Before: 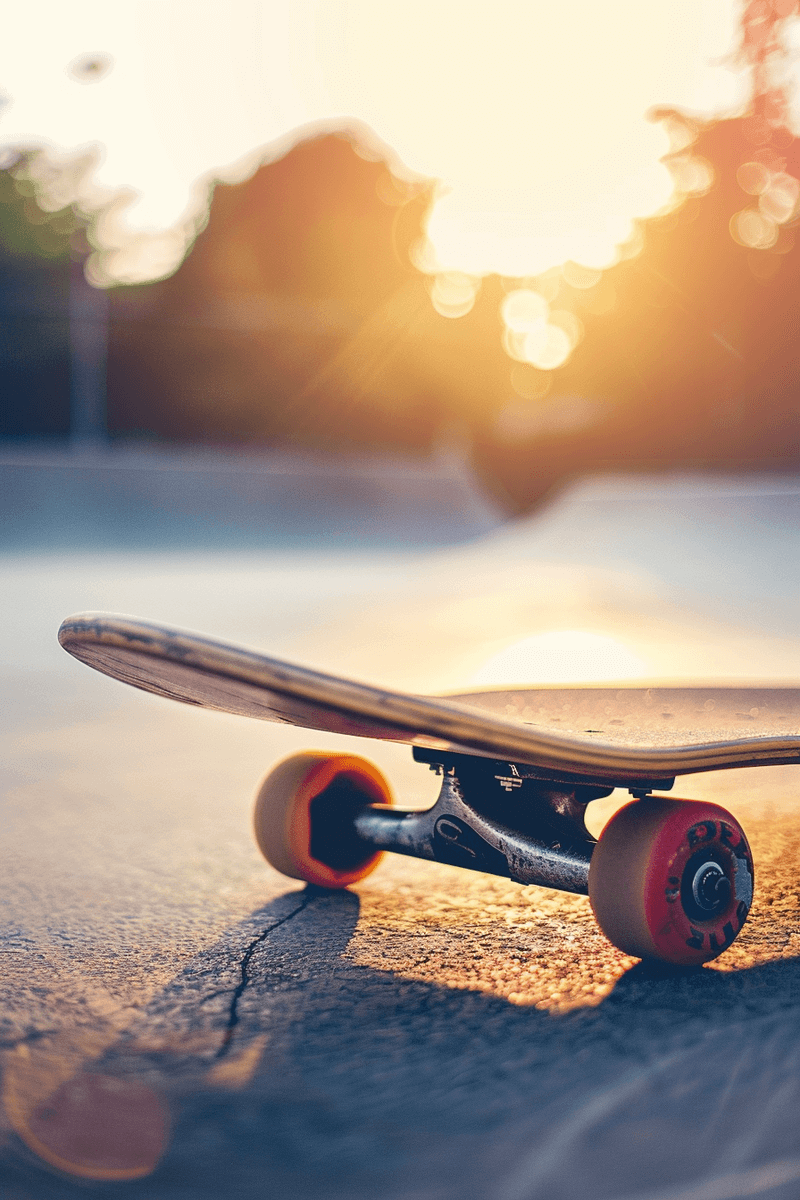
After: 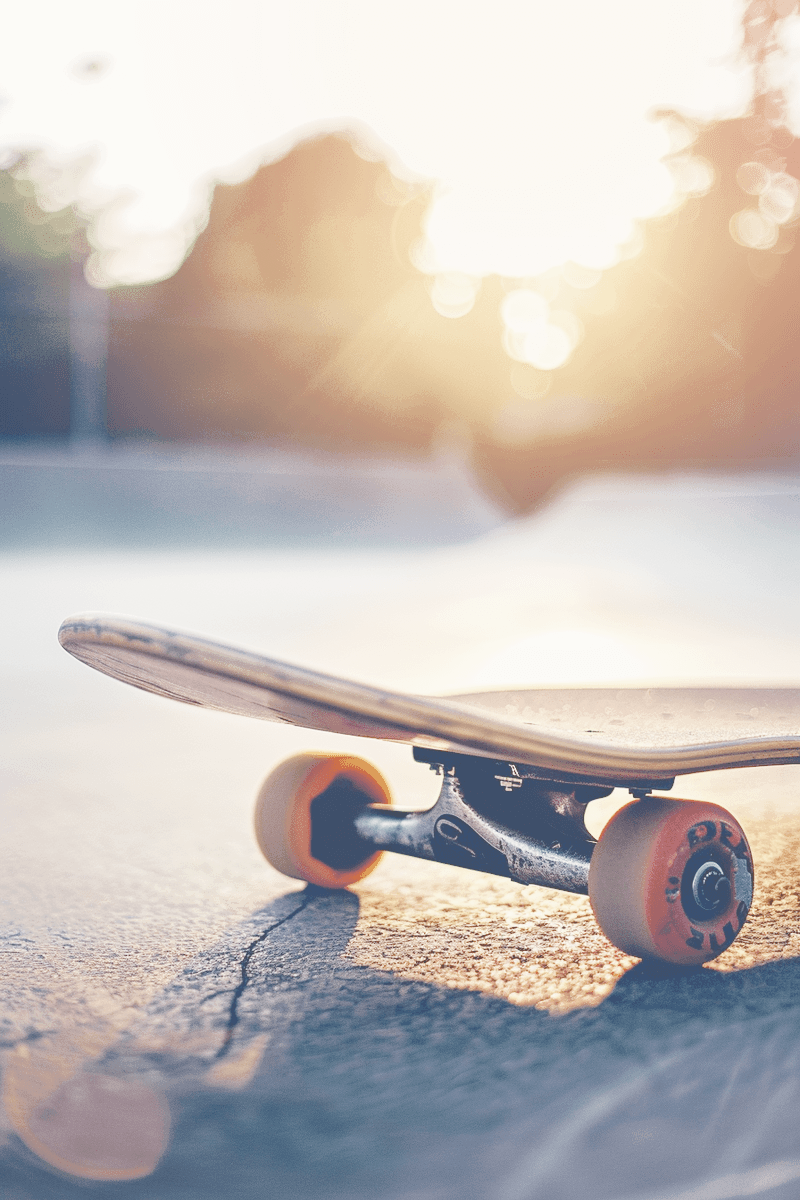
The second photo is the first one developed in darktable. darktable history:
exposure: black level correction -0.064, exposure -0.049 EV, compensate exposure bias true, compensate highlight preservation false
color zones: curves: ch0 [(0, 0.5) (0.125, 0.4) (0.25, 0.5) (0.375, 0.4) (0.5, 0.4) (0.625, 0.35) (0.75, 0.35) (0.875, 0.5)]; ch1 [(0, 0.35) (0.125, 0.45) (0.25, 0.35) (0.375, 0.35) (0.5, 0.35) (0.625, 0.35) (0.75, 0.45) (0.875, 0.35)]; ch2 [(0, 0.6) (0.125, 0.5) (0.25, 0.5) (0.375, 0.6) (0.5, 0.6) (0.625, 0.5) (0.75, 0.5) (0.875, 0.5)]
base curve: curves: ch0 [(0, 0) (0.036, 0.01) (0.123, 0.254) (0.258, 0.504) (0.507, 0.748) (1, 1)], preserve colors none
